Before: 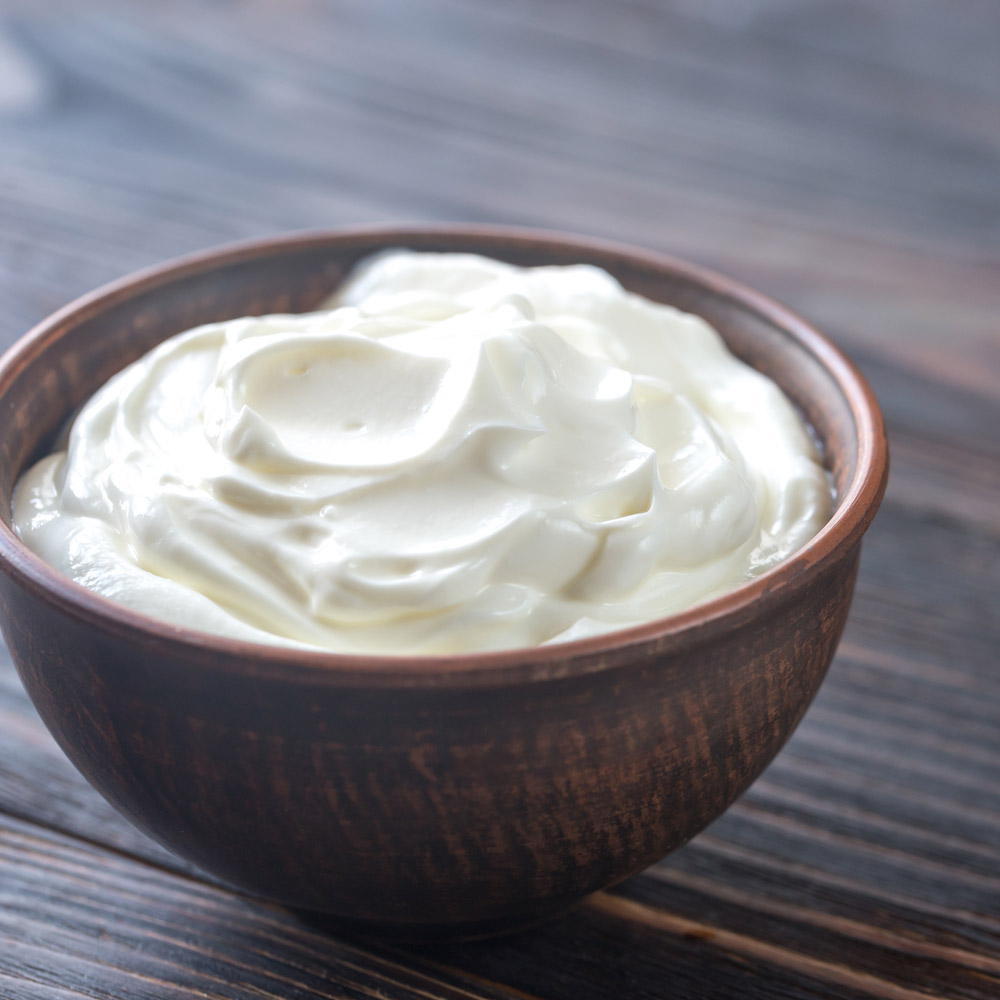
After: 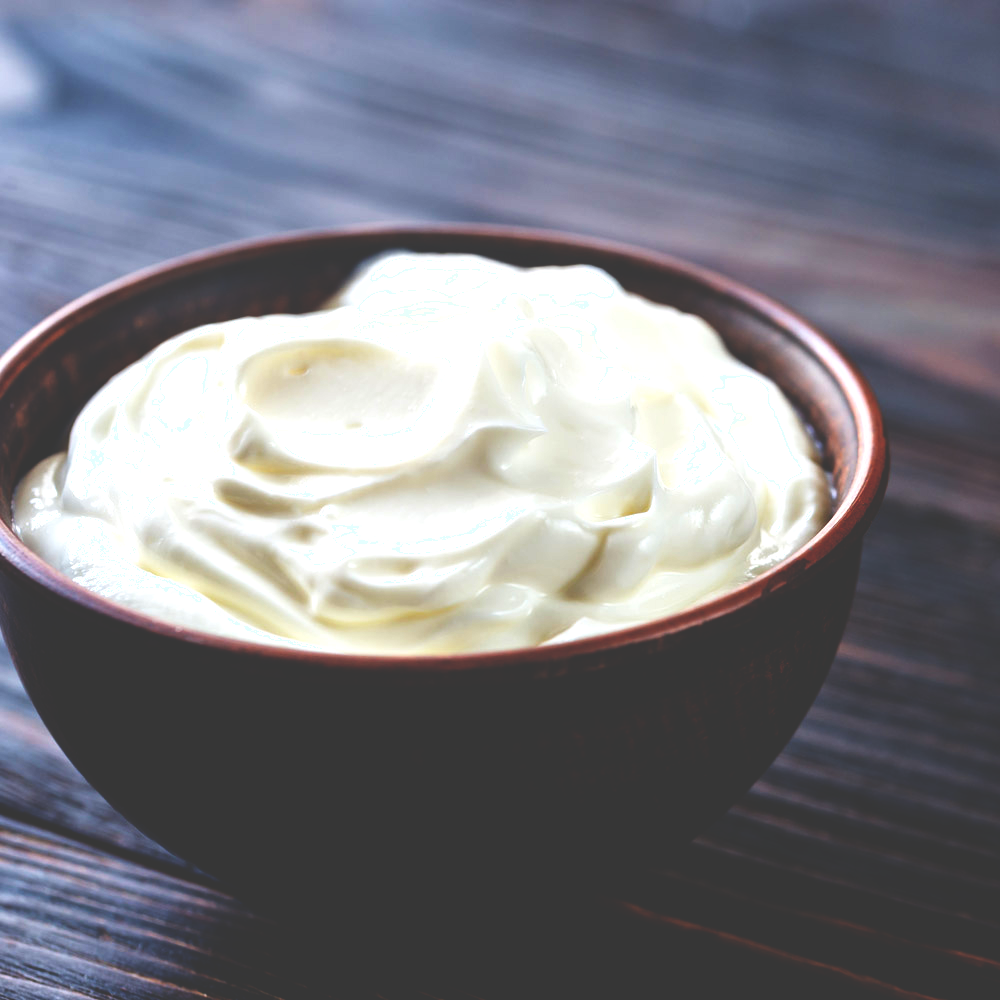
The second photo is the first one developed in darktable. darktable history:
base curve: curves: ch0 [(0, 0.036) (0.083, 0.04) (0.804, 1)], preserve colors none
exposure: black level correction 0.009, exposure 0.122 EV, compensate exposure bias true, compensate highlight preservation false
